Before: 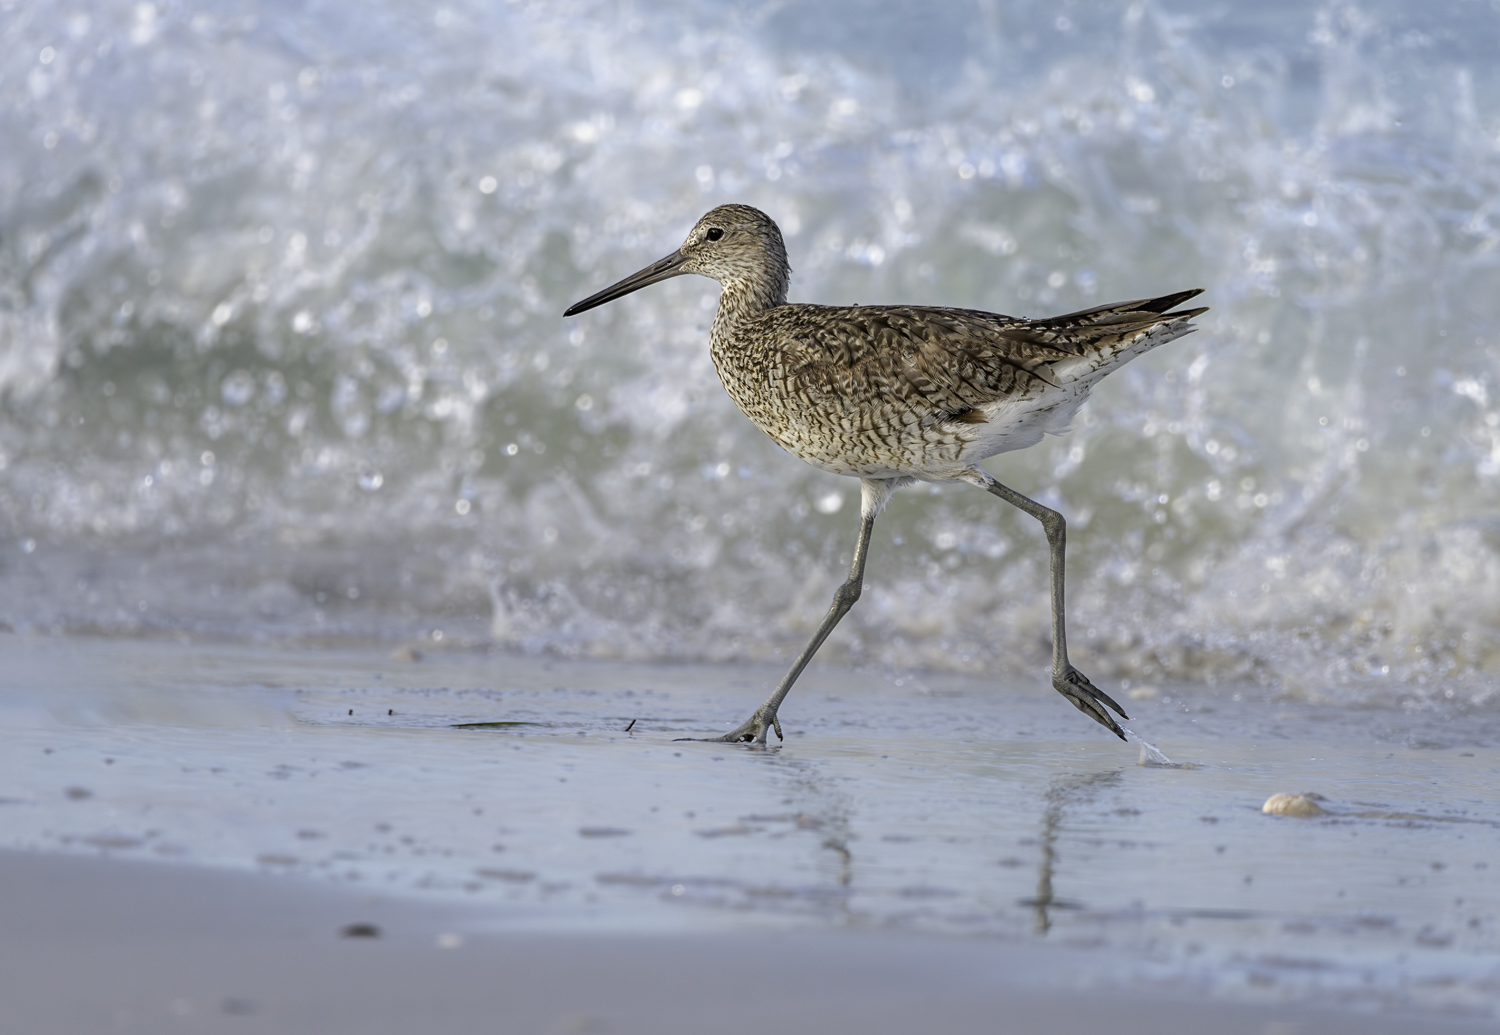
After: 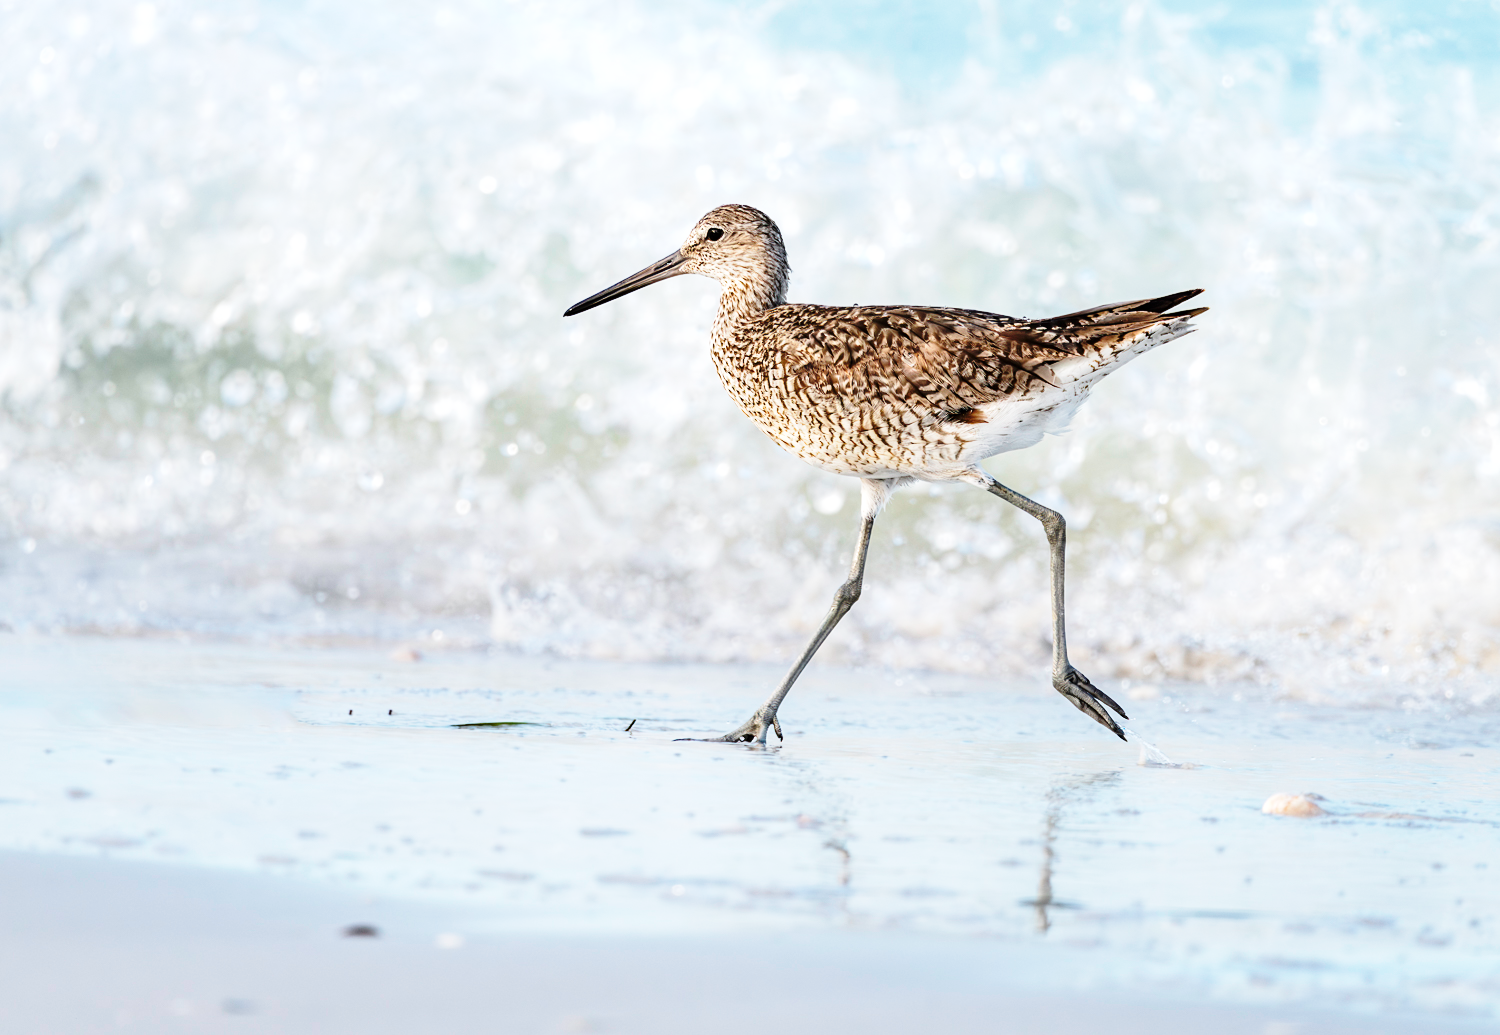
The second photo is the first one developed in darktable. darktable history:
base curve: curves: ch0 [(0, 0) (0.04, 0.03) (0.133, 0.232) (0.448, 0.748) (0.843, 0.968) (1, 1)], preserve colors none
tone equalizer: -8 EV -0.417 EV, -7 EV -0.389 EV, -6 EV -0.333 EV, -5 EV -0.222 EV, -3 EV 0.222 EV, -2 EV 0.333 EV, -1 EV 0.389 EV, +0 EV 0.417 EV, edges refinement/feathering 500, mask exposure compensation -1.57 EV, preserve details no
